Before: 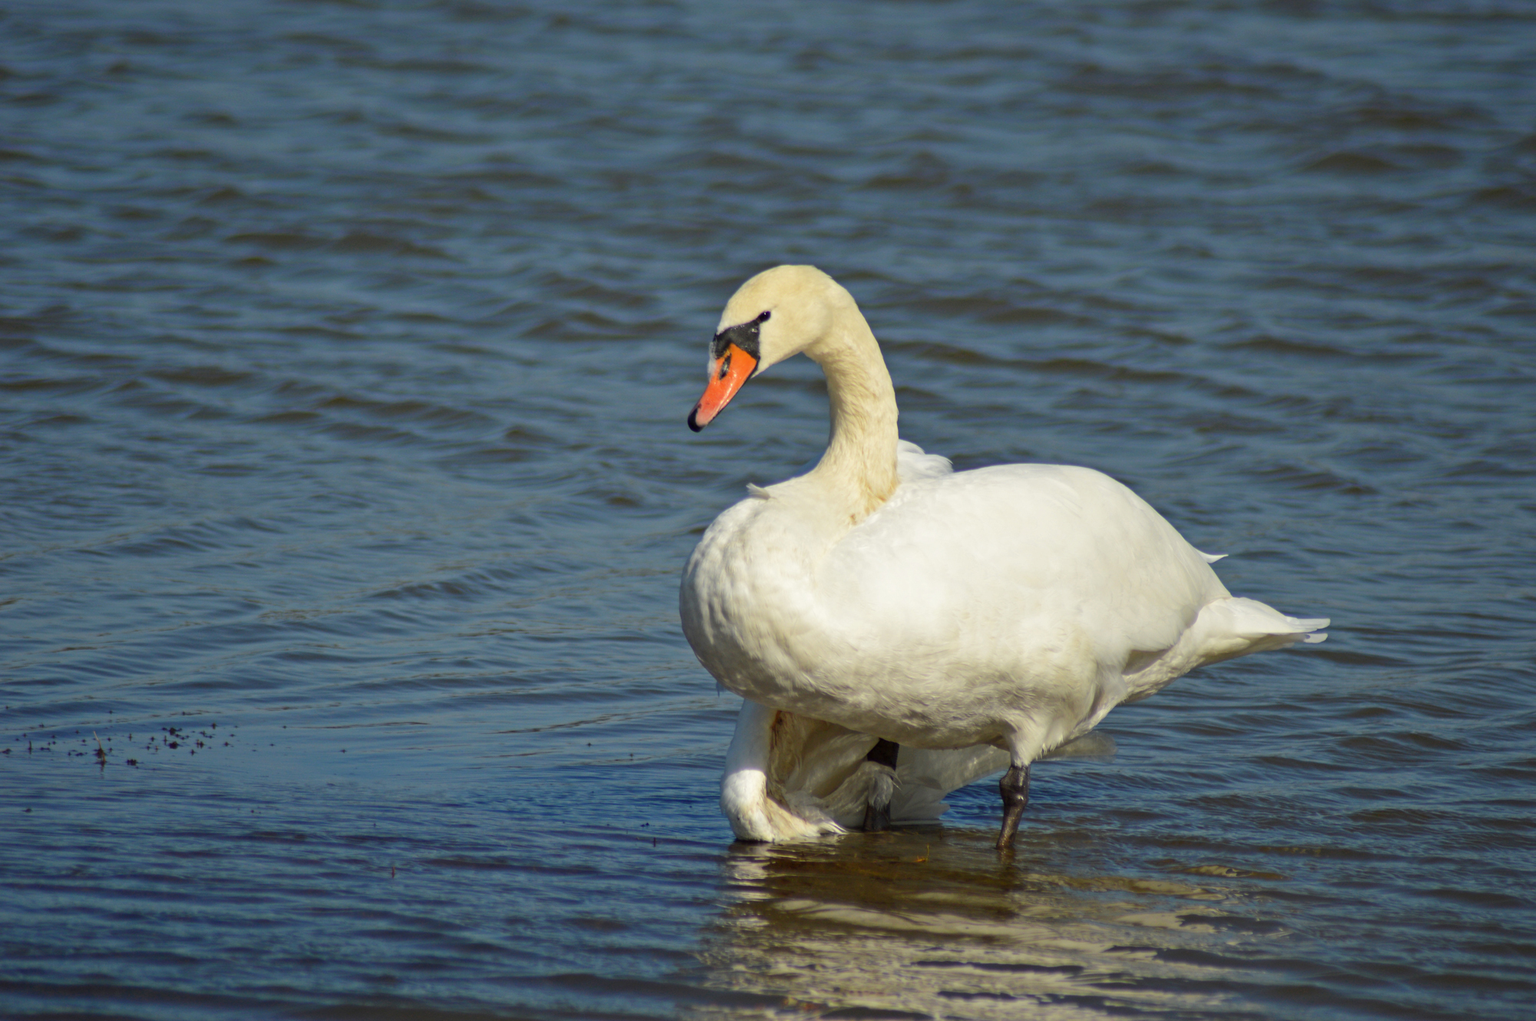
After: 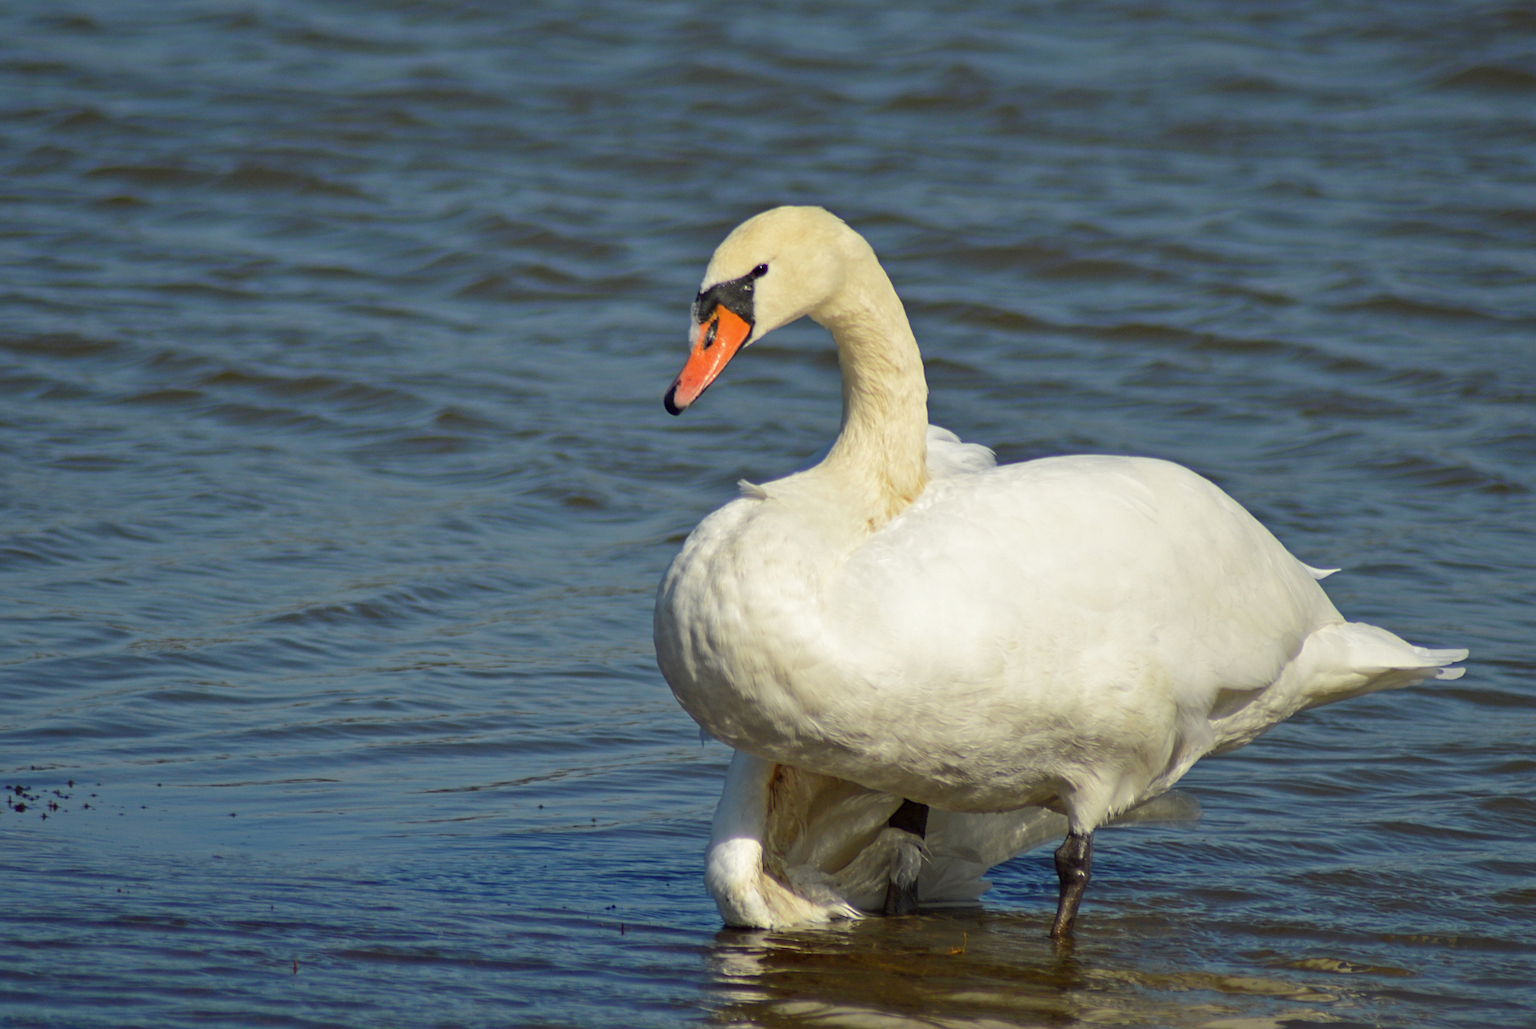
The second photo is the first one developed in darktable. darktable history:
crop and rotate: left 10.261%, top 9.874%, right 9.877%, bottom 9.674%
tone equalizer: edges refinement/feathering 500, mask exposure compensation -1.57 EV, preserve details no
sharpen: amount 0.215
